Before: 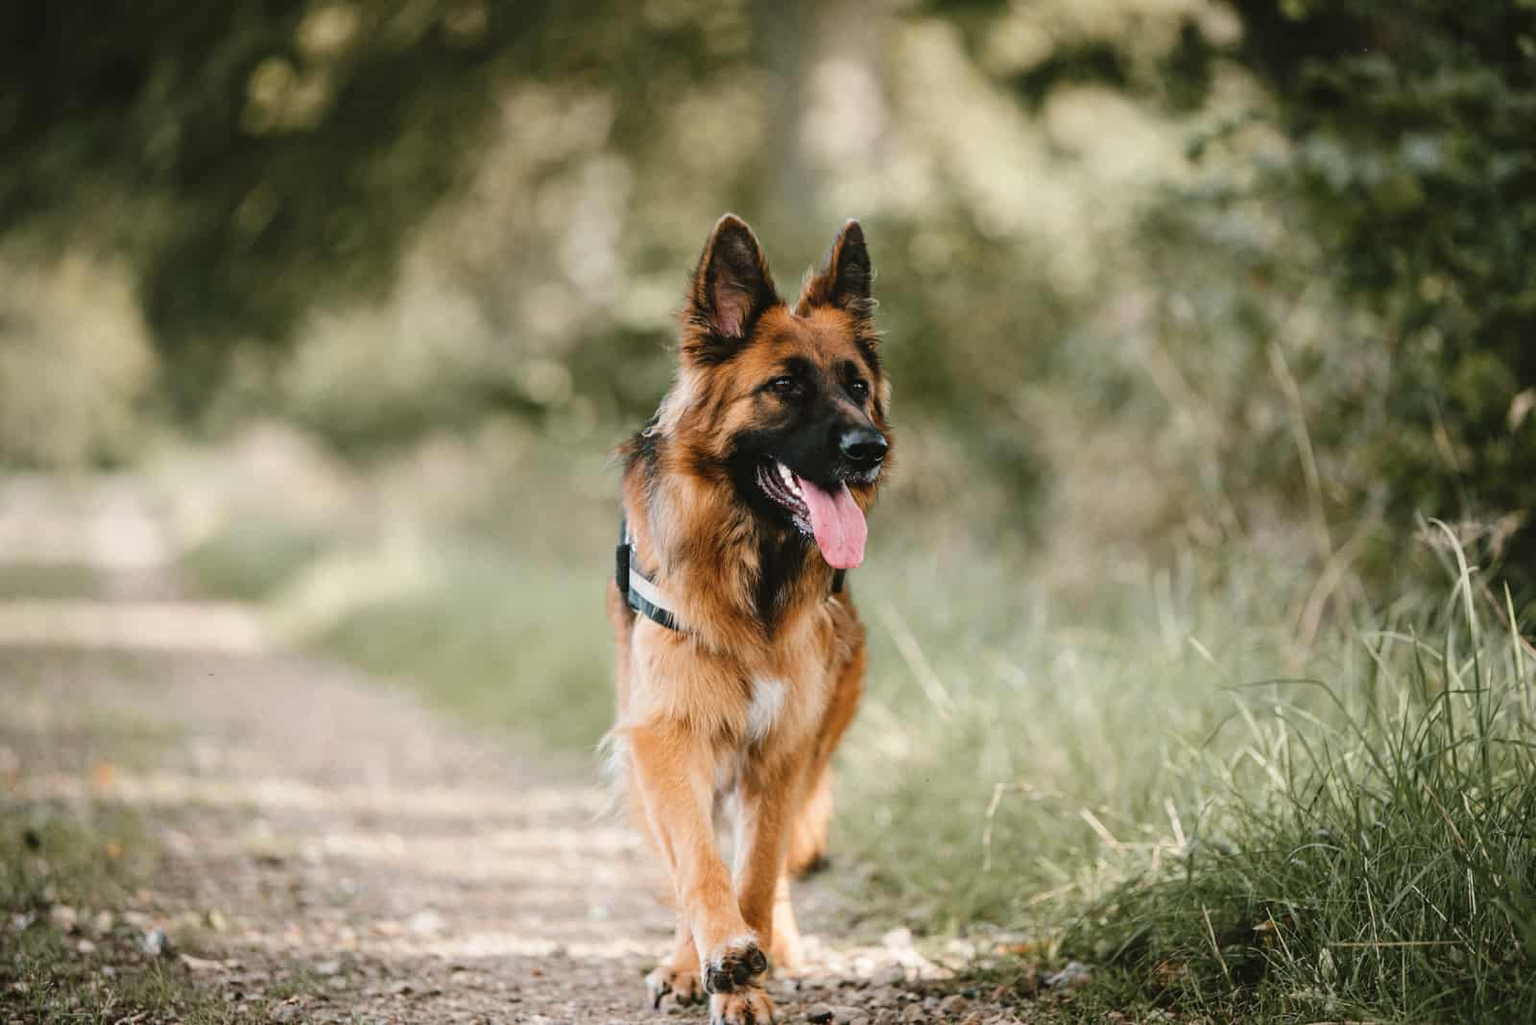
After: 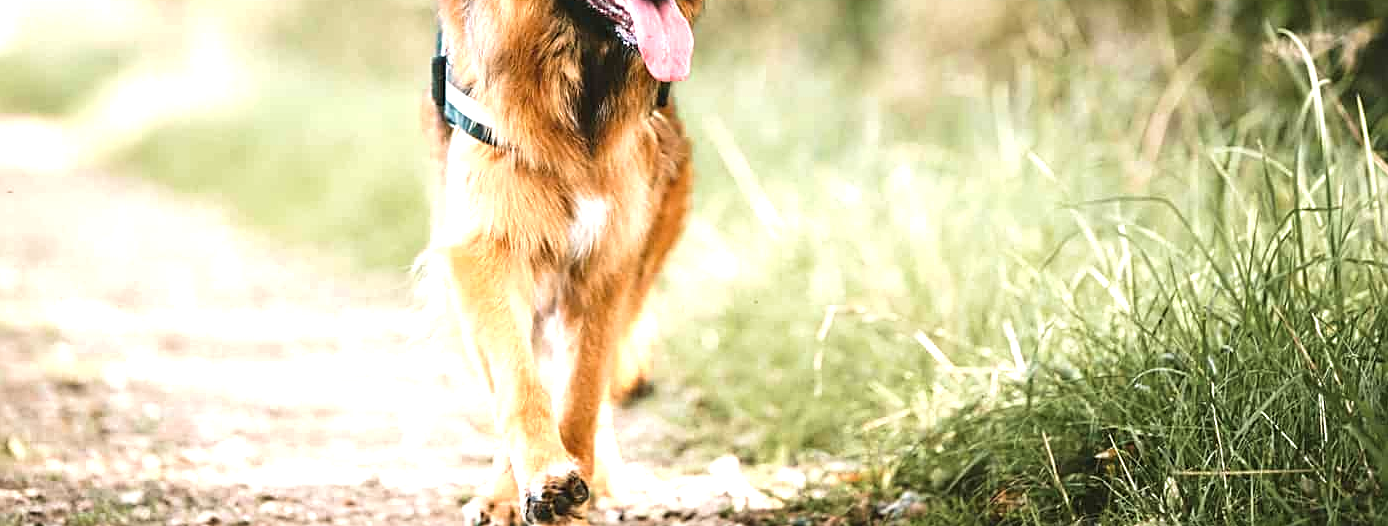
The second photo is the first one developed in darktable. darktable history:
color balance rgb: linear chroma grading › mid-tones 7.948%, perceptual saturation grading › global saturation -0.149%, global vibrance 14.662%
crop and rotate: left 13.246%, top 47.892%, bottom 2.772%
exposure: black level correction 0, exposure 1.001 EV, compensate exposure bias true, compensate highlight preservation false
velvia: on, module defaults
sharpen: on, module defaults
